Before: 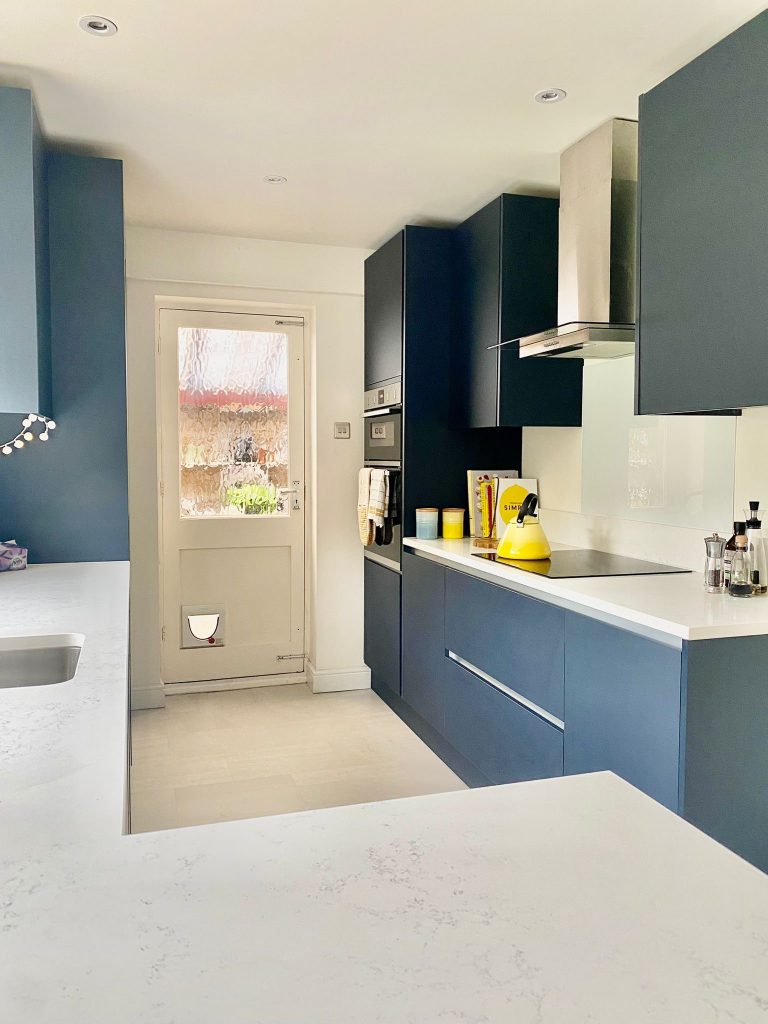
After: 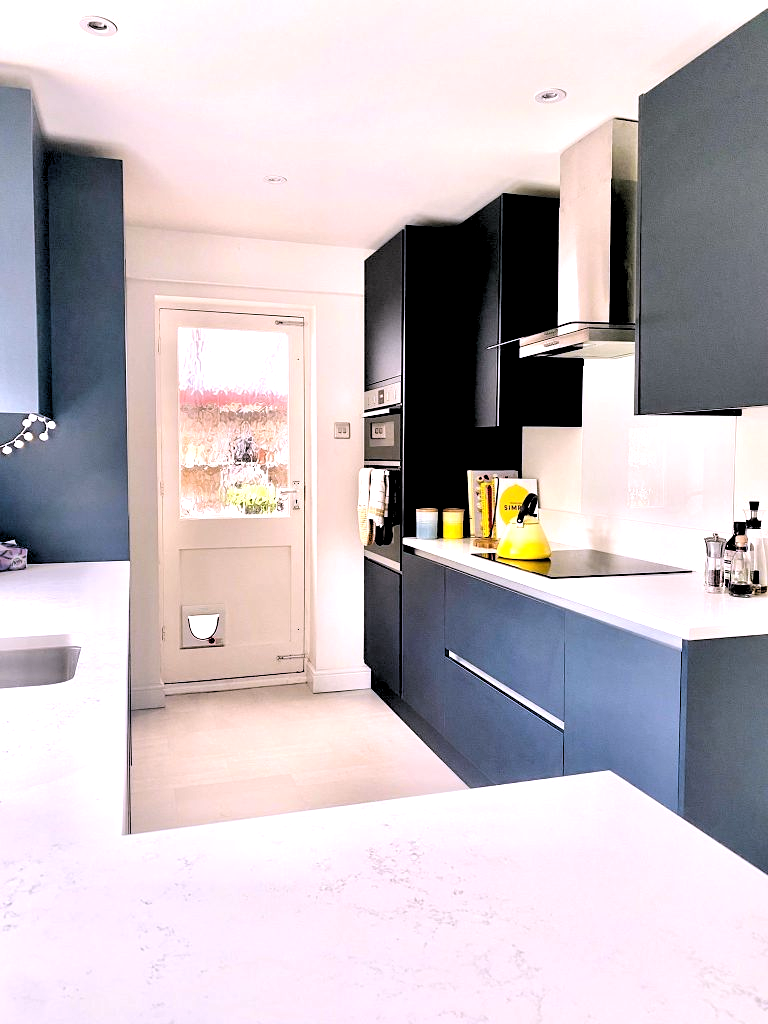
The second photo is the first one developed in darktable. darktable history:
white balance: red 1.066, blue 1.119
tone equalizer: -8 EV -0.417 EV, -7 EV -0.389 EV, -6 EV -0.333 EV, -5 EV -0.222 EV, -3 EV 0.222 EV, -2 EV 0.333 EV, -1 EV 0.389 EV, +0 EV 0.417 EV, edges refinement/feathering 500, mask exposure compensation -1.57 EV, preserve details no
rgb levels: levels [[0.034, 0.472, 0.904], [0, 0.5, 1], [0, 0.5, 1]]
